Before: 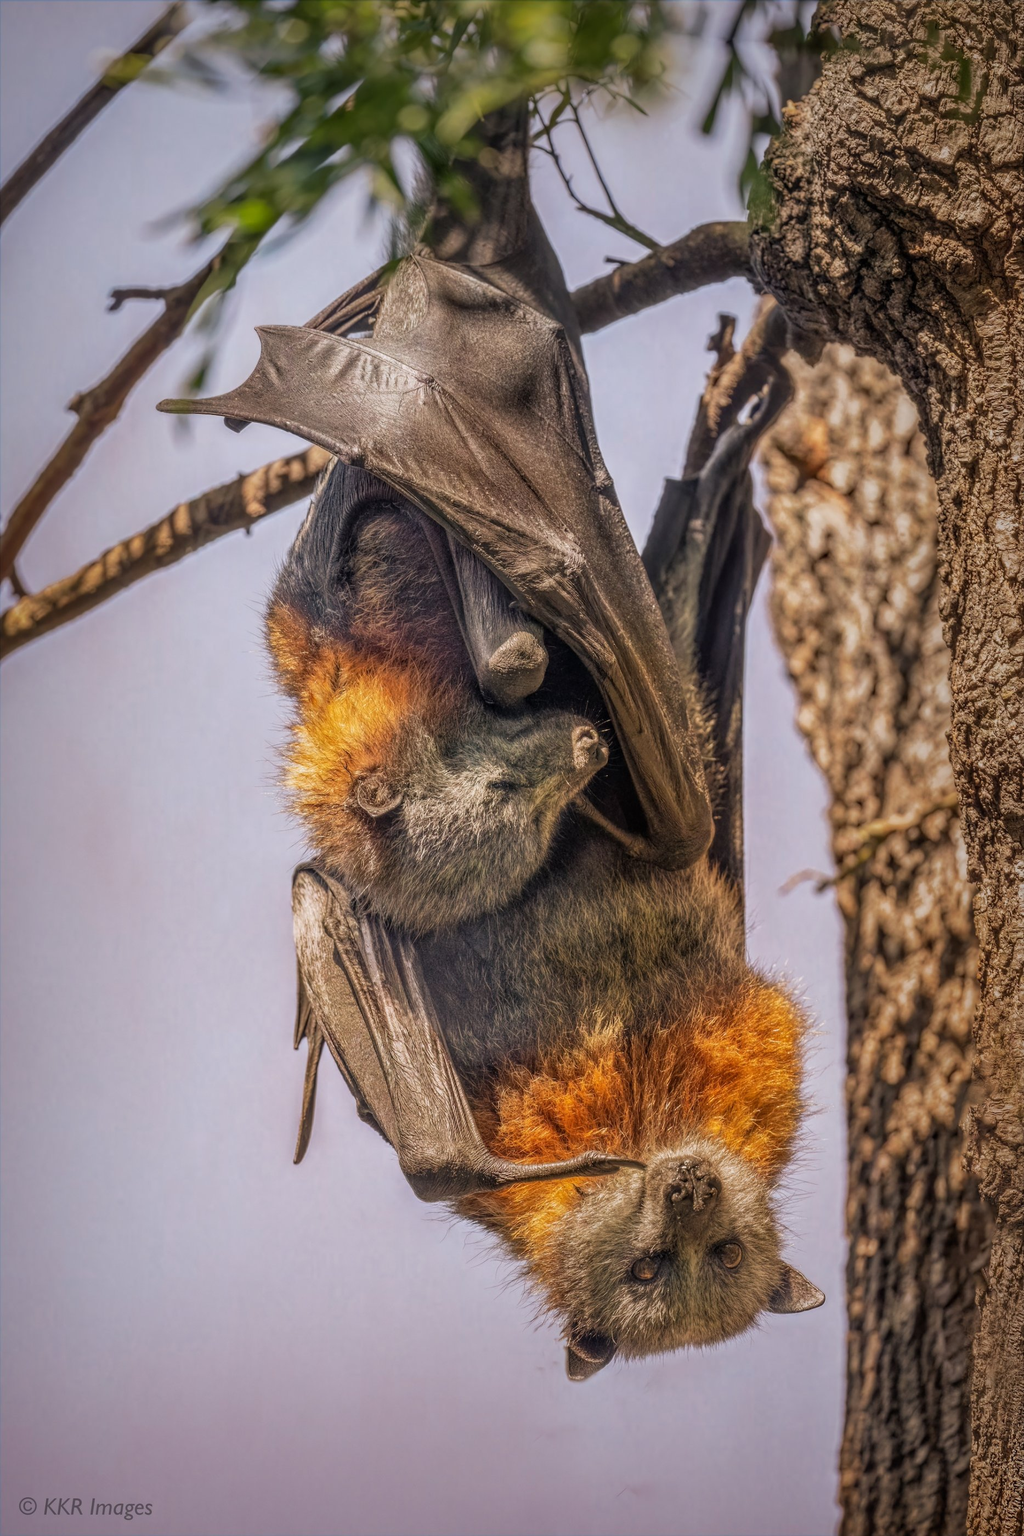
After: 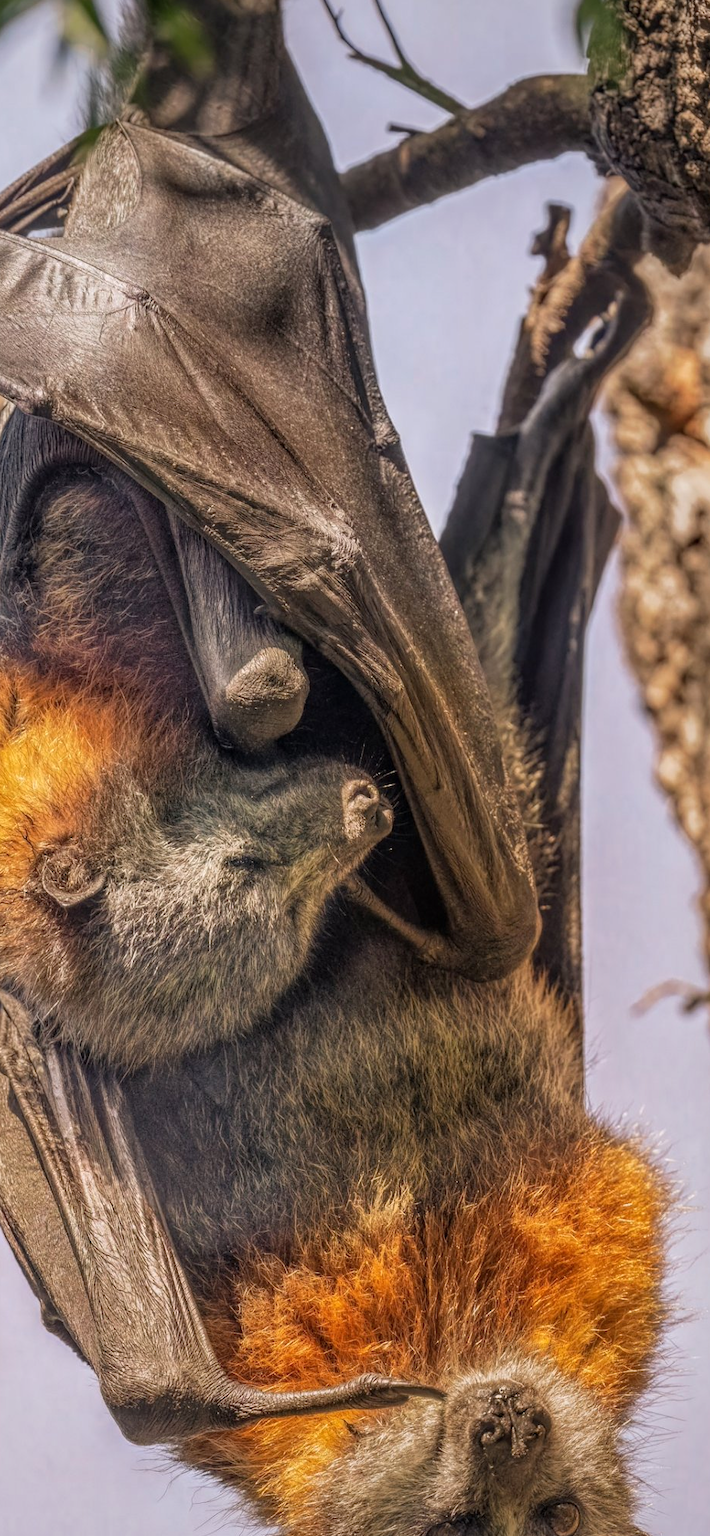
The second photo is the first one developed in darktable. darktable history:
exposure: exposure 0.129 EV, compensate highlight preservation false
crop: left 31.979%, top 10.978%, right 18.377%, bottom 17.464%
